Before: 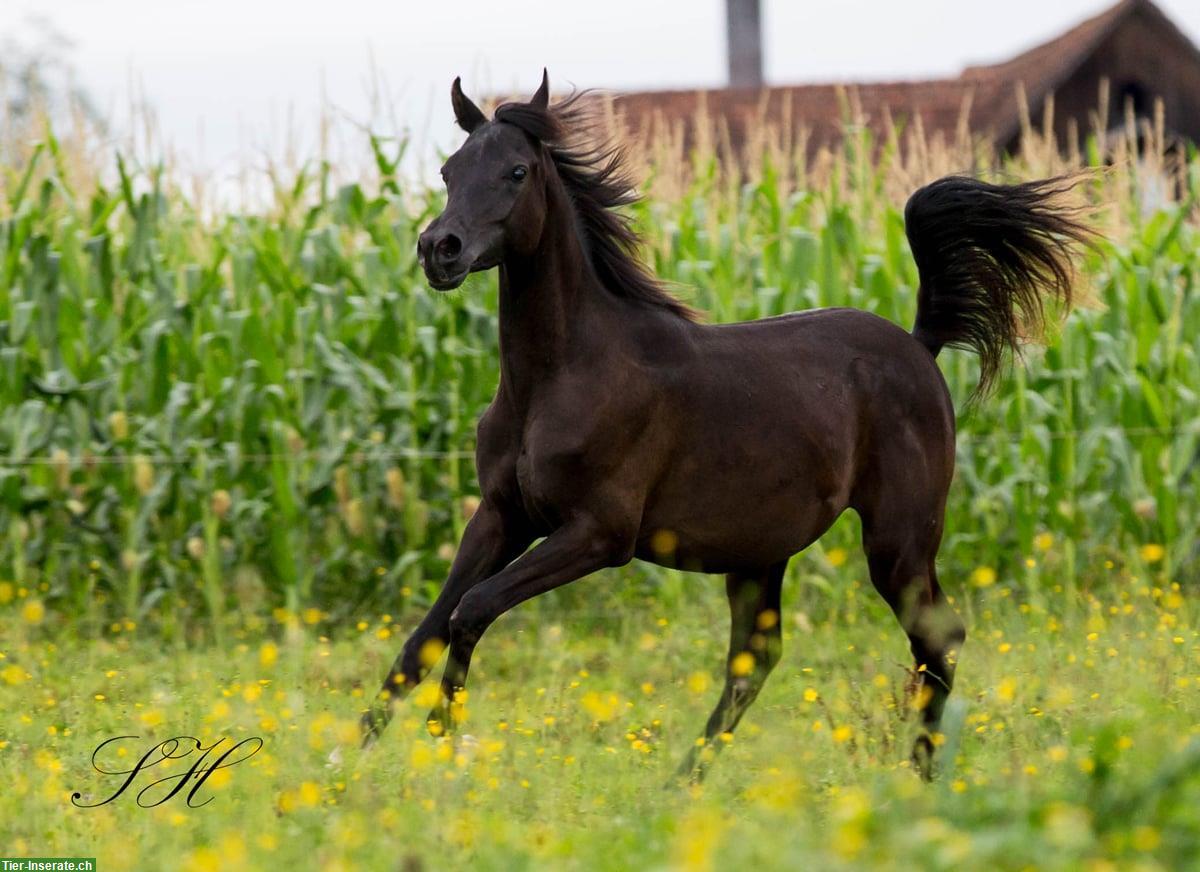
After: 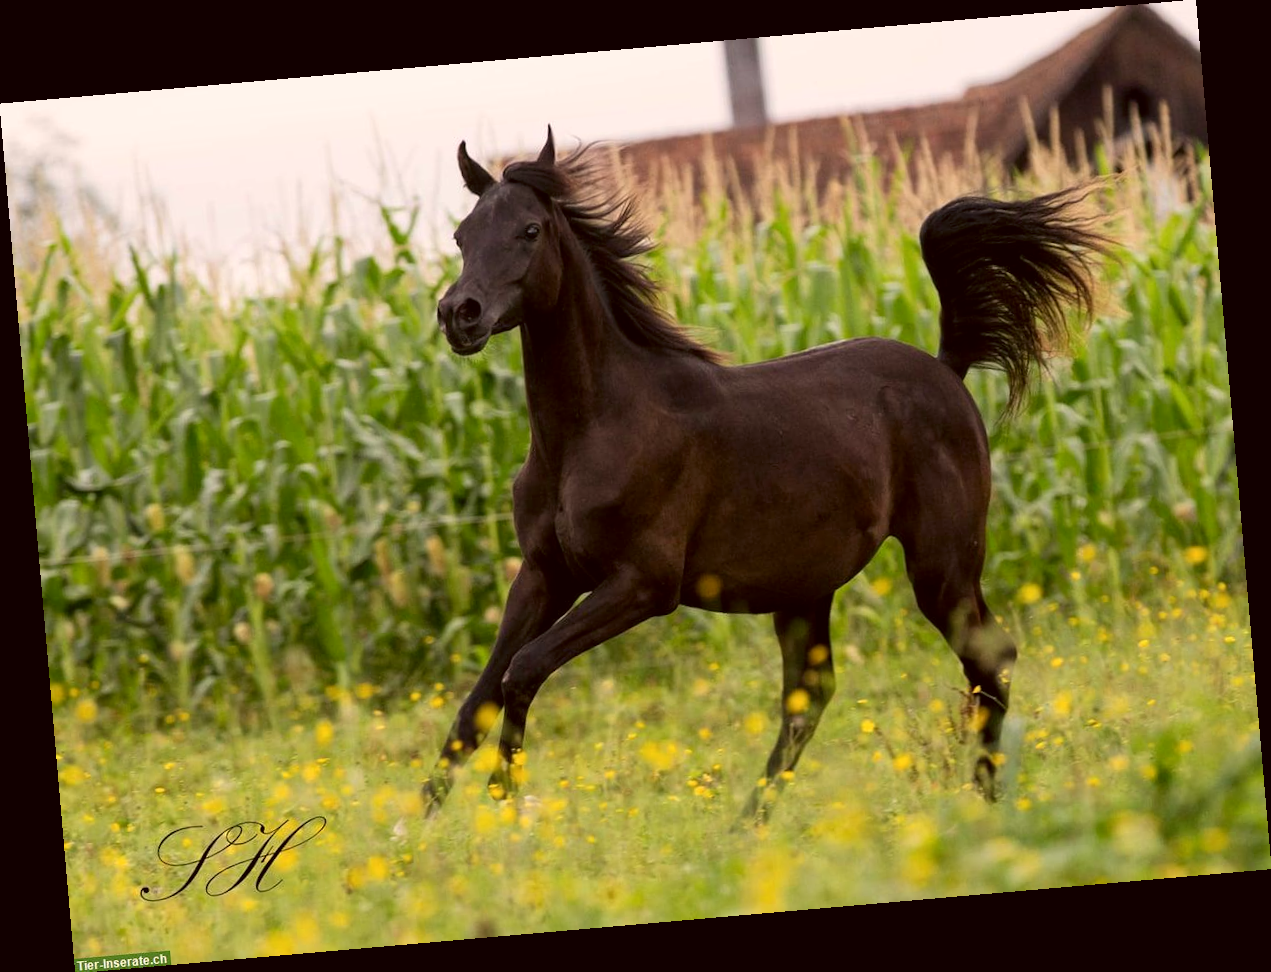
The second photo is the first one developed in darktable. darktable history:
rotate and perspective: rotation -4.98°, automatic cropping off
color correction: highlights a* 6.27, highlights b* 8.19, shadows a* 5.94, shadows b* 7.23, saturation 0.9
